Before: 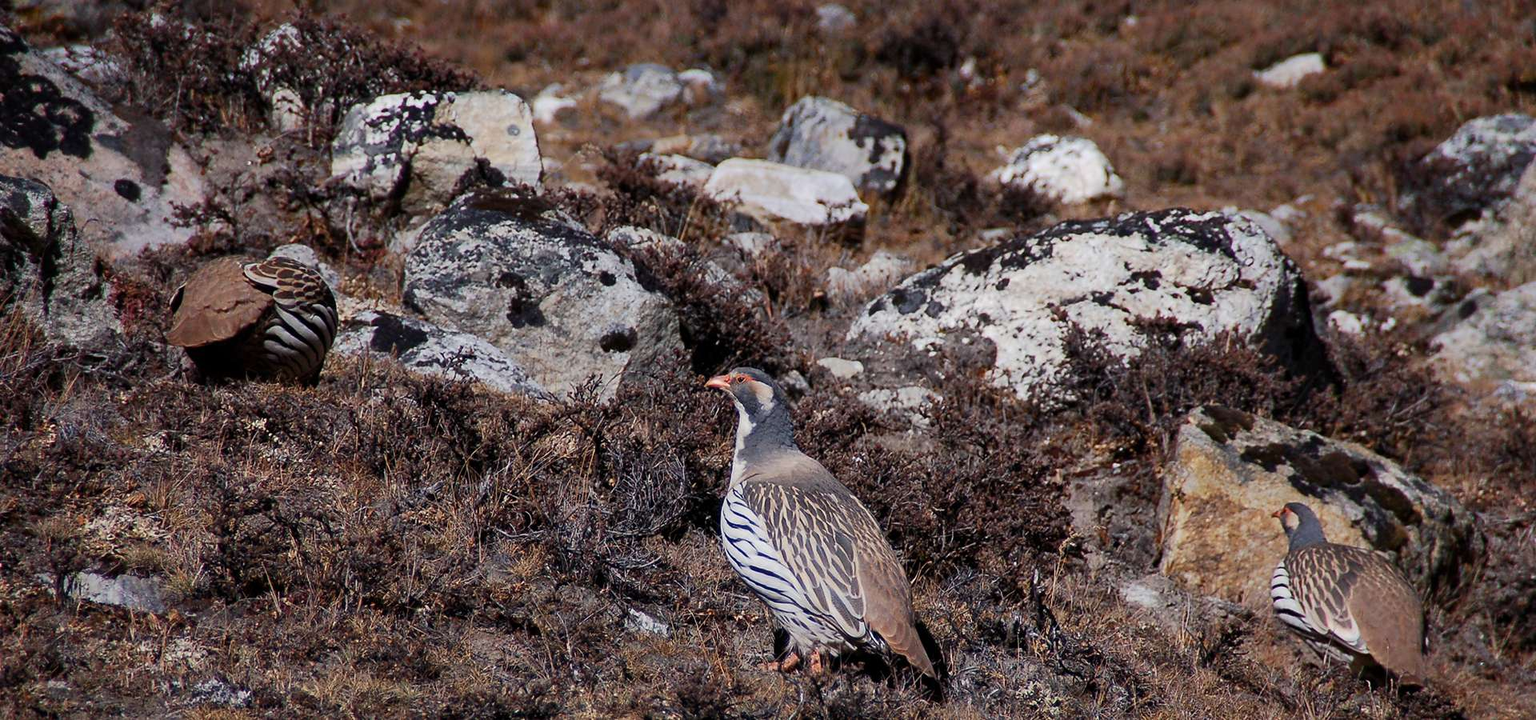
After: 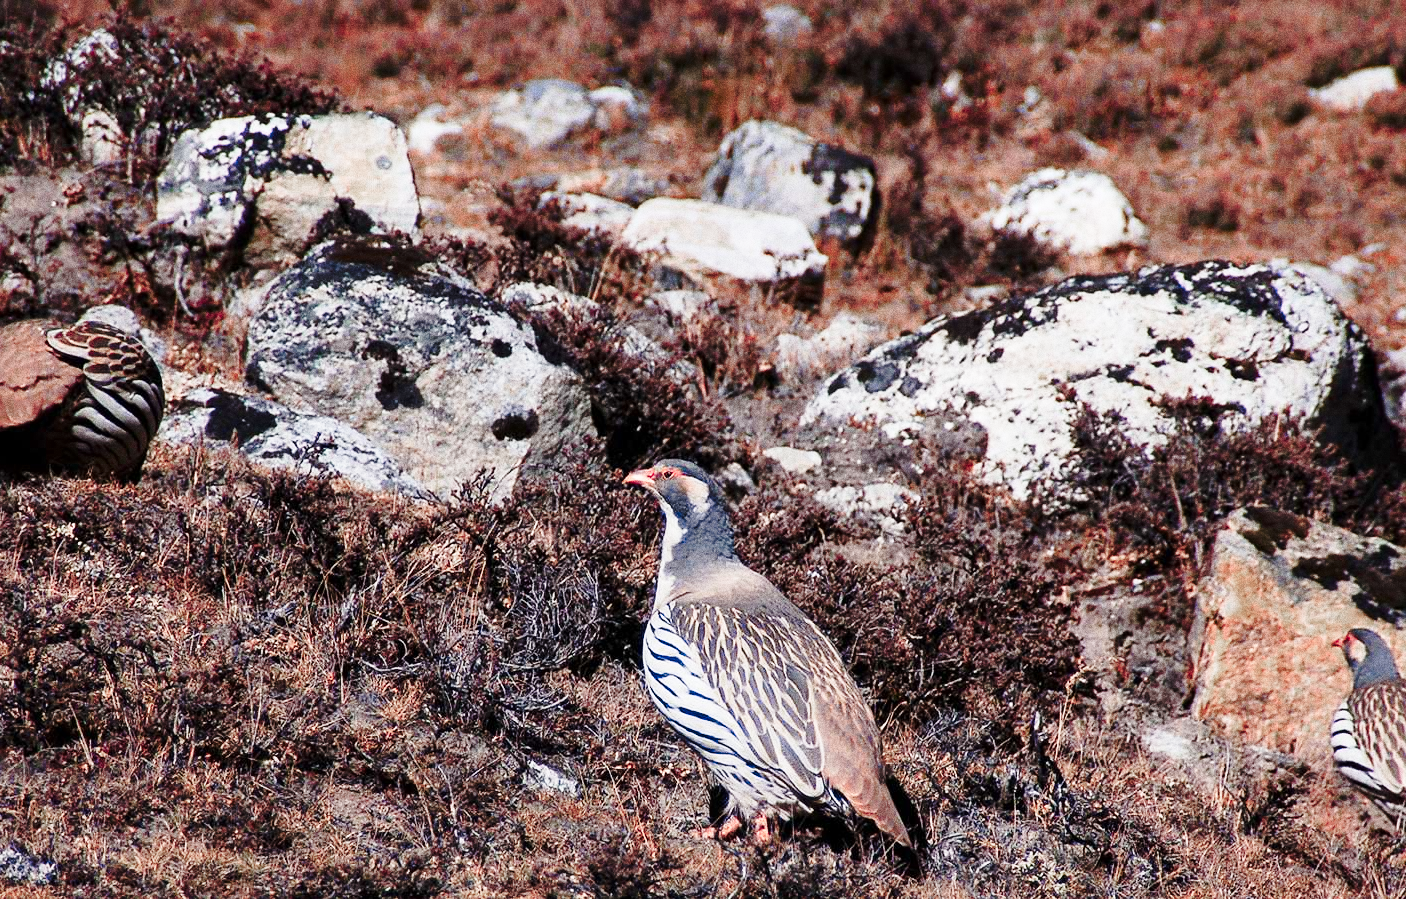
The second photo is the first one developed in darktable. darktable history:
base curve: curves: ch0 [(0, 0) (0.032, 0.037) (0.105, 0.228) (0.435, 0.76) (0.856, 0.983) (1, 1)], preserve colors none
color zones: curves: ch0 [(0.006, 0.385) (0.143, 0.563) (0.243, 0.321) (0.352, 0.464) (0.516, 0.456) (0.625, 0.5) (0.75, 0.5) (0.875, 0.5)]; ch1 [(0, 0.5) (0.134, 0.504) (0.246, 0.463) (0.421, 0.515) (0.5, 0.56) (0.625, 0.5) (0.75, 0.5) (0.875, 0.5)]; ch2 [(0, 0.5) (0.131, 0.426) (0.307, 0.289) (0.38, 0.188) (0.513, 0.216) (0.625, 0.548) (0.75, 0.468) (0.838, 0.396) (0.971, 0.311)]
crop: left 13.443%, right 13.31%
grain: coarseness 0.09 ISO, strength 40%
